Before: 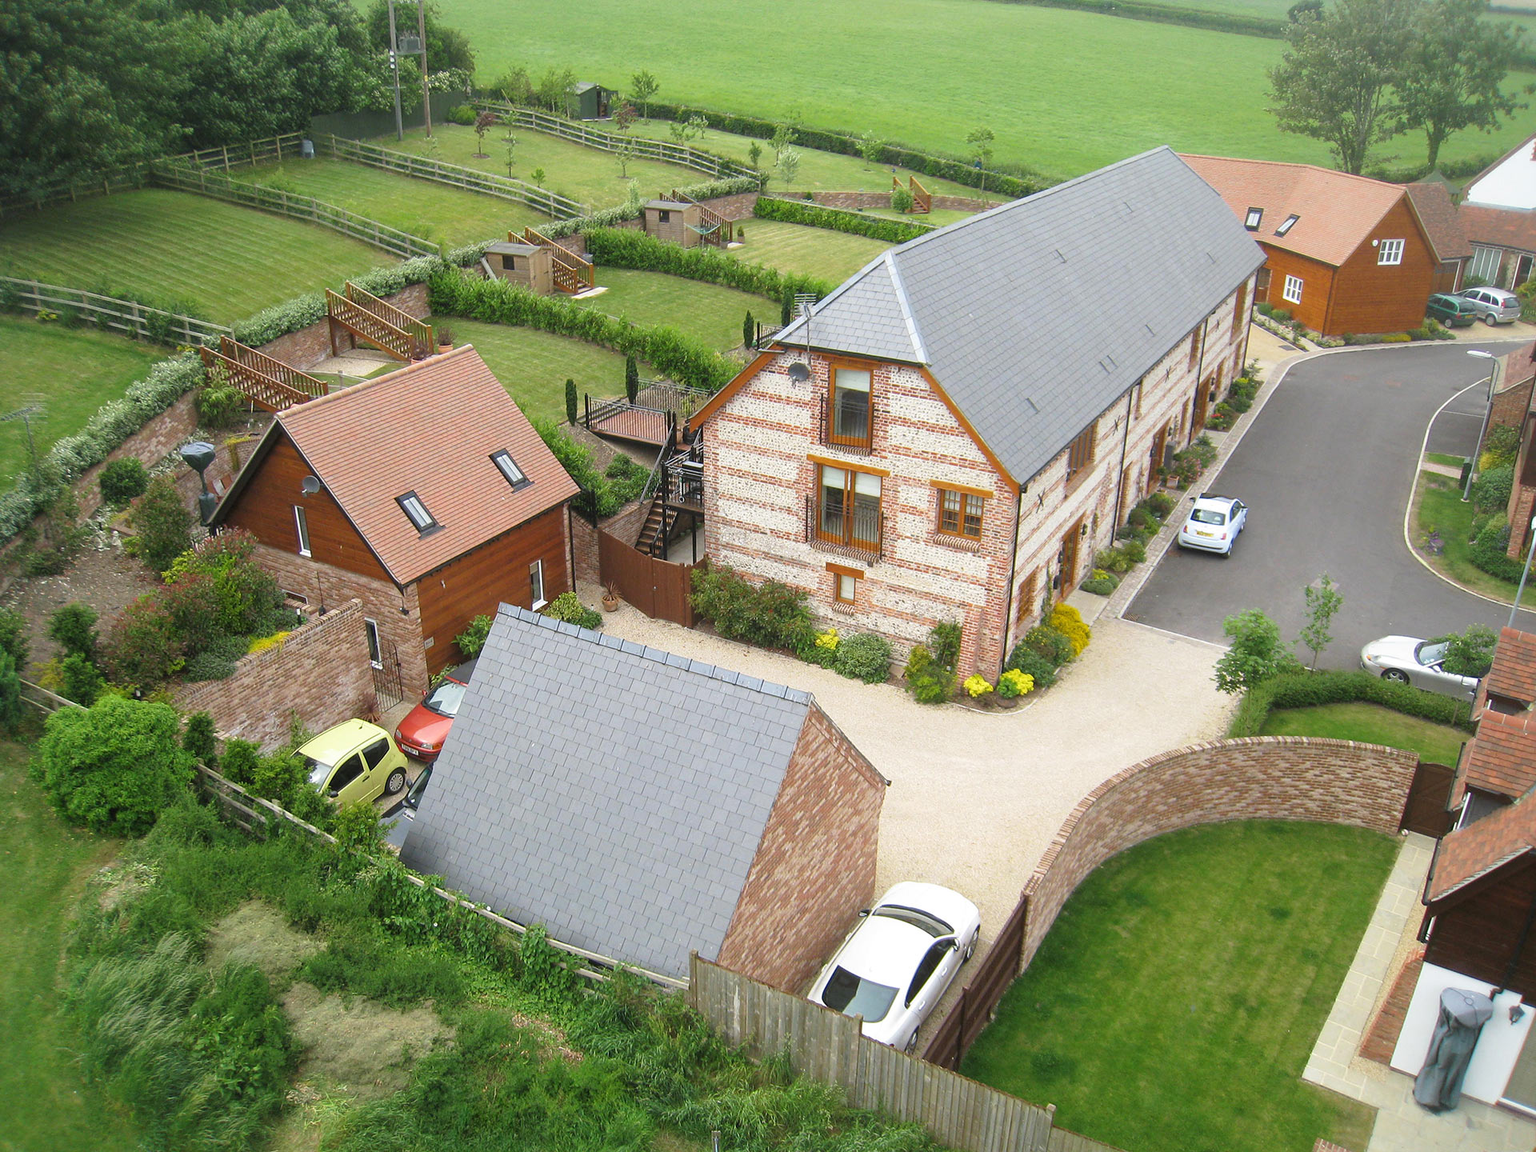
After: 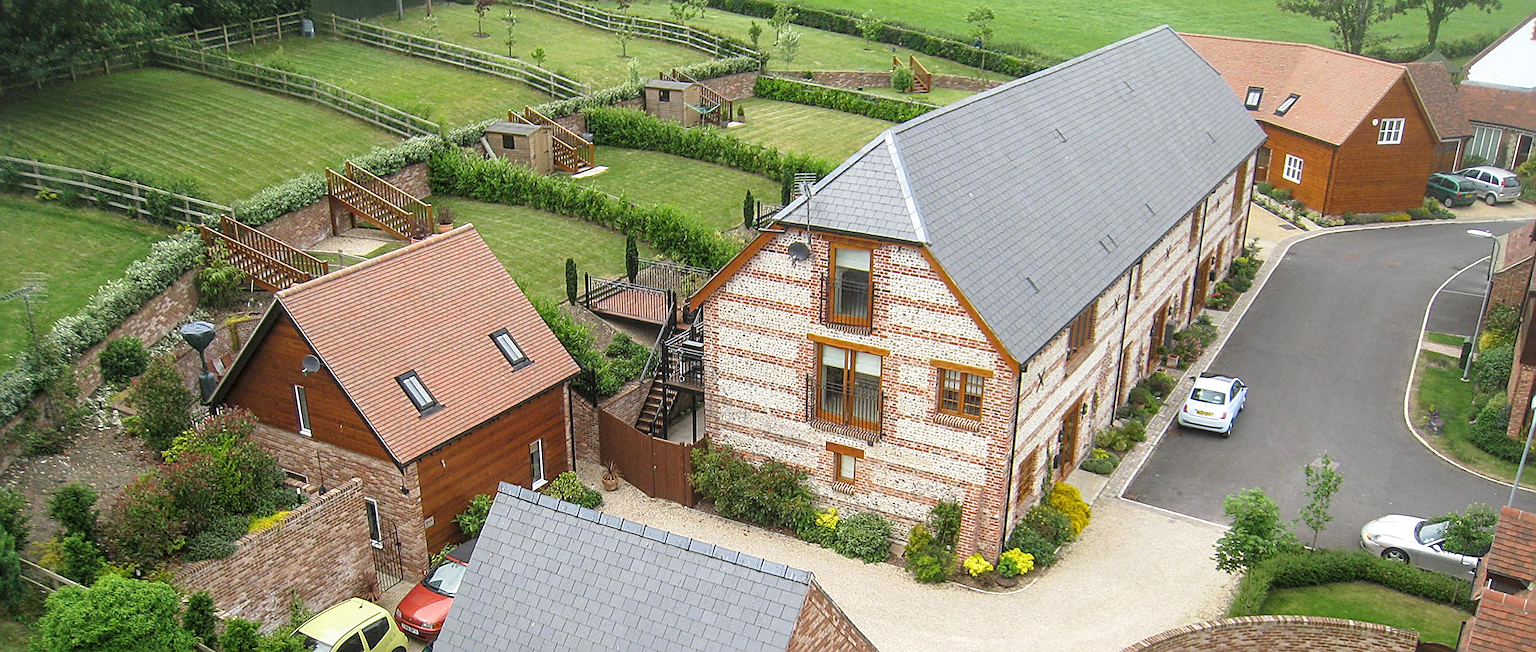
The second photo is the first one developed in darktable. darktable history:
crop and rotate: top 10.531%, bottom 32.828%
local contrast: on, module defaults
sharpen: on, module defaults
